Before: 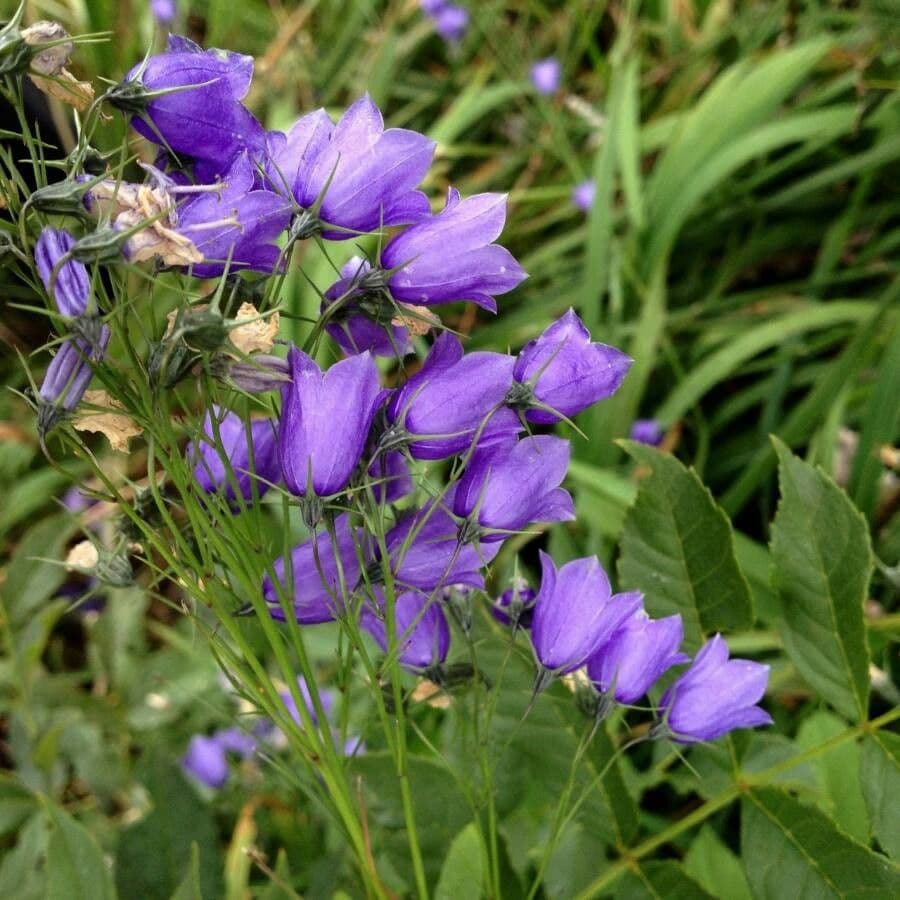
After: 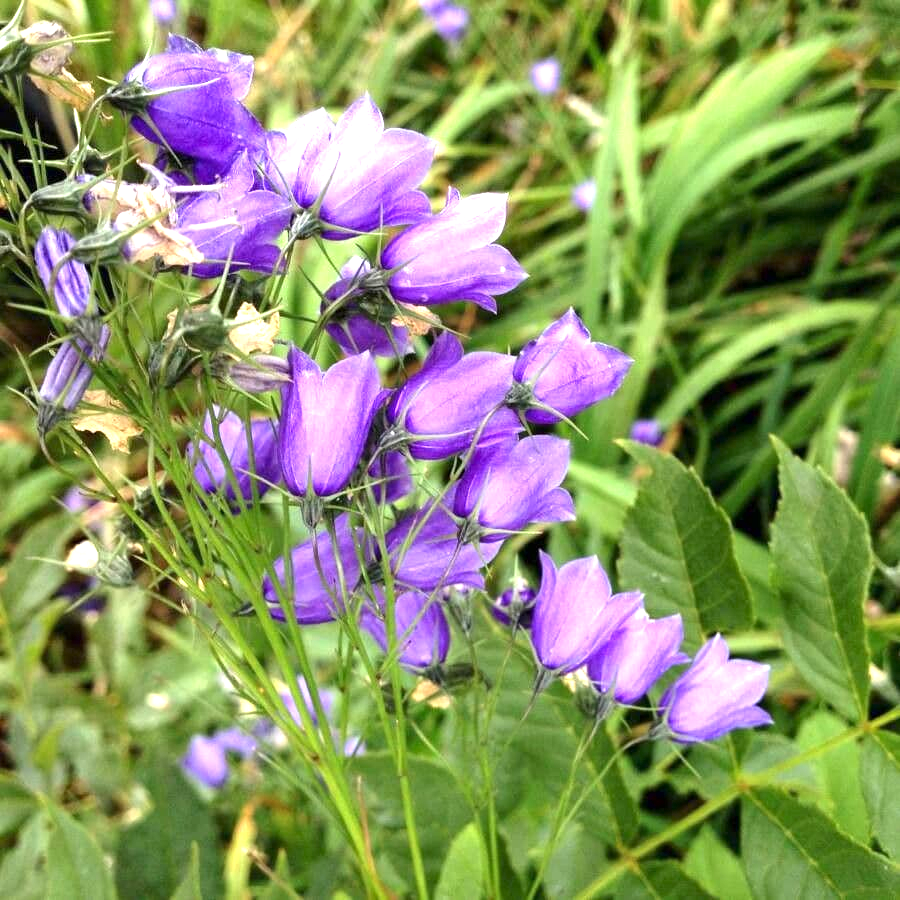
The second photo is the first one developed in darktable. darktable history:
exposure: exposure 1.164 EV, compensate exposure bias true, compensate highlight preservation false
